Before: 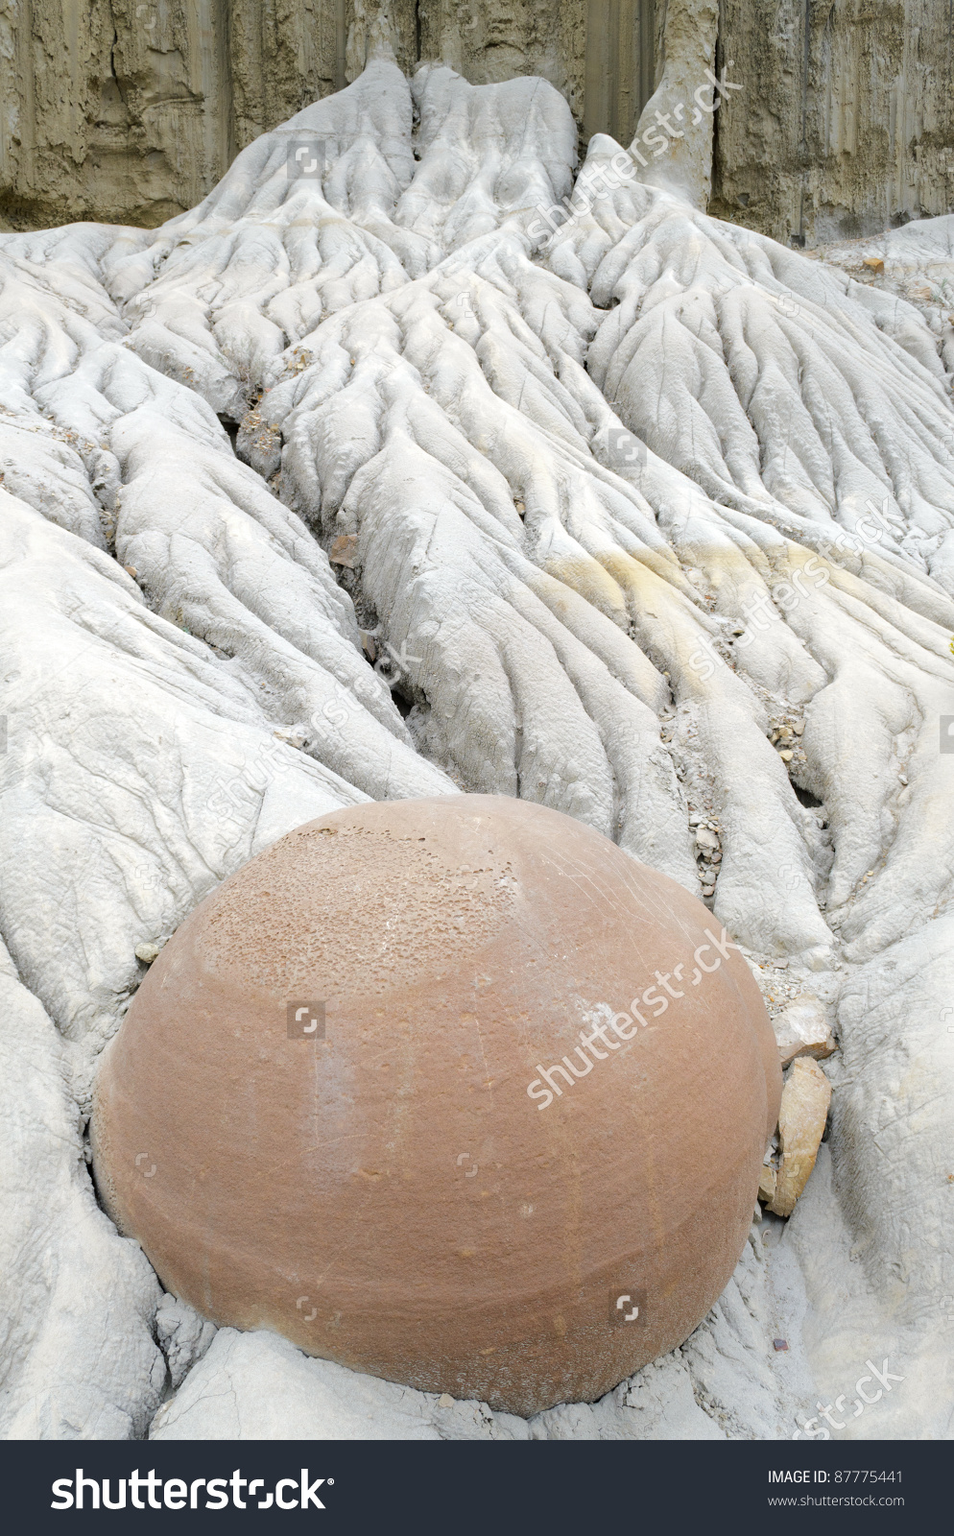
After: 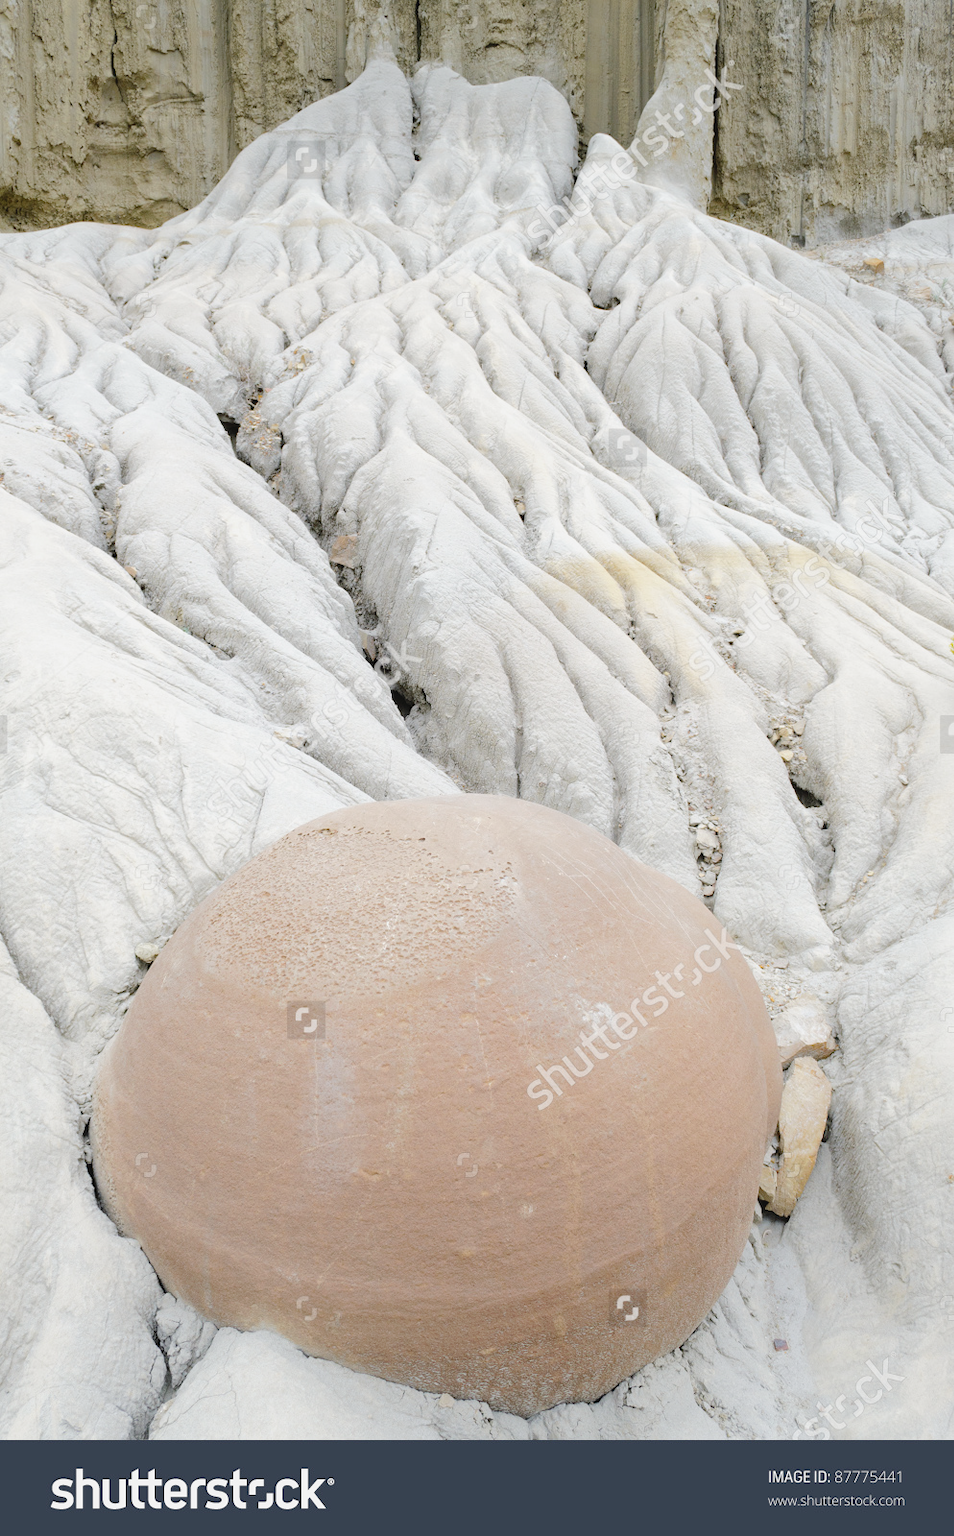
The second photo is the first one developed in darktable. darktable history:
contrast brightness saturation: contrast -0.138, brightness 0.044, saturation -0.136
tone curve: curves: ch0 [(0, 0) (0.003, 0.01) (0.011, 0.01) (0.025, 0.011) (0.044, 0.019) (0.069, 0.032) (0.1, 0.054) (0.136, 0.088) (0.177, 0.138) (0.224, 0.214) (0.277, 0.297) (0.335, 0.391) (0.399, 0.469) (0.468, 0.551) (0.543, 0.622) (0.623, 0.699) (0.709, 0.775) (0.801, 0.85) (0.898, 0.929) (1, 1)], preserve colors none
